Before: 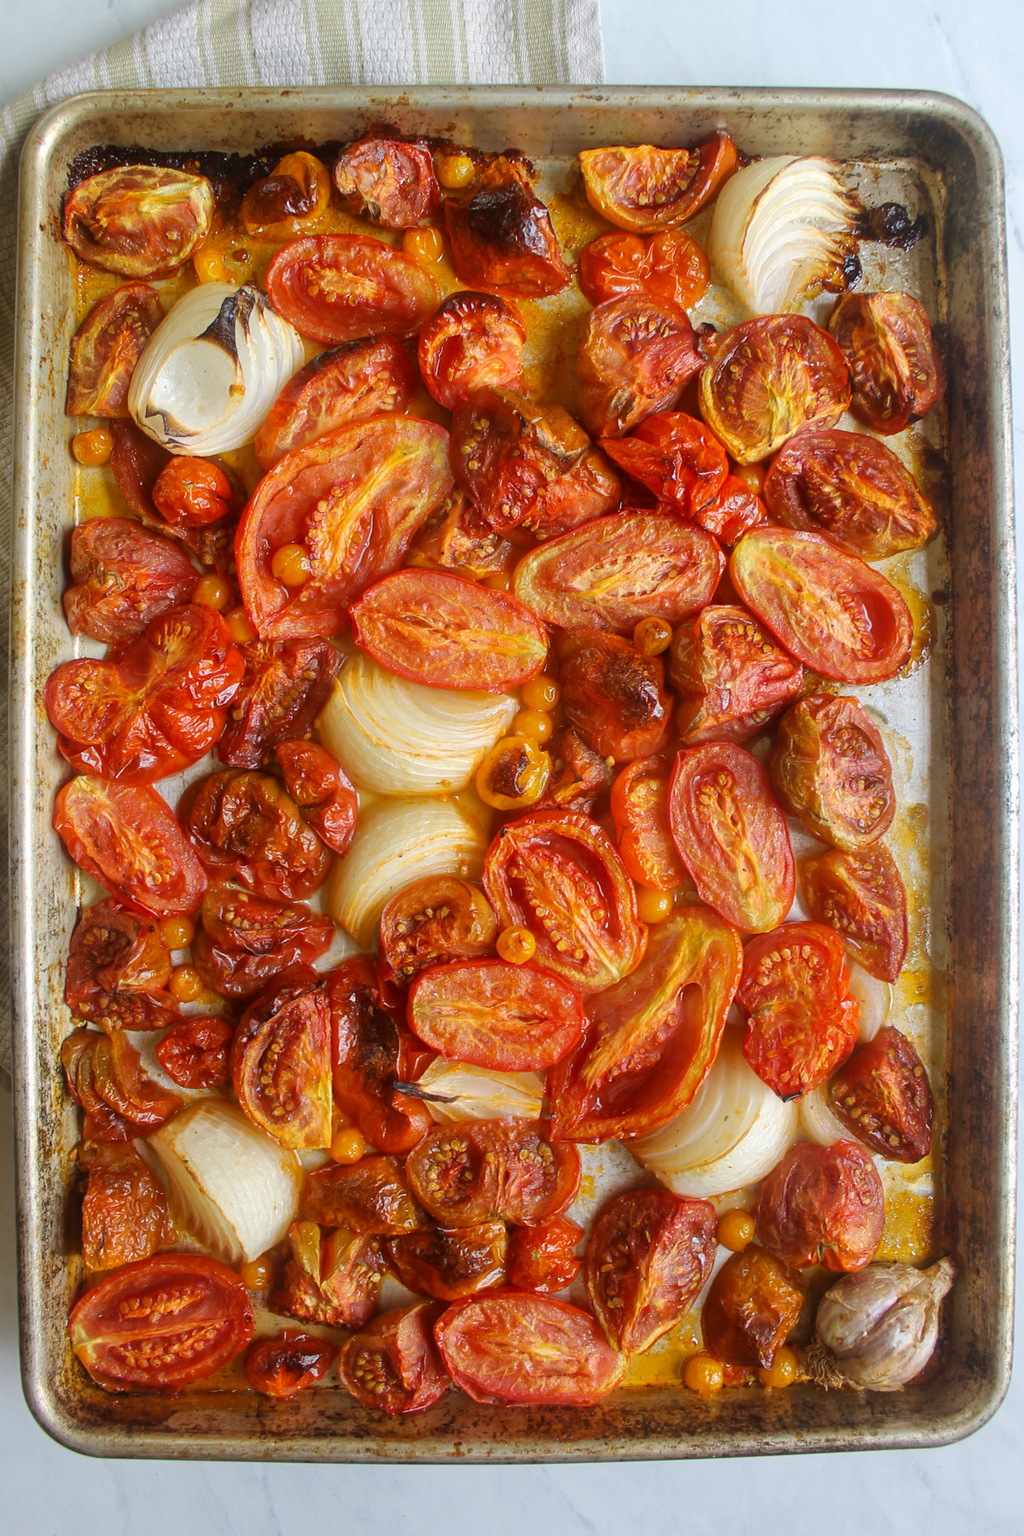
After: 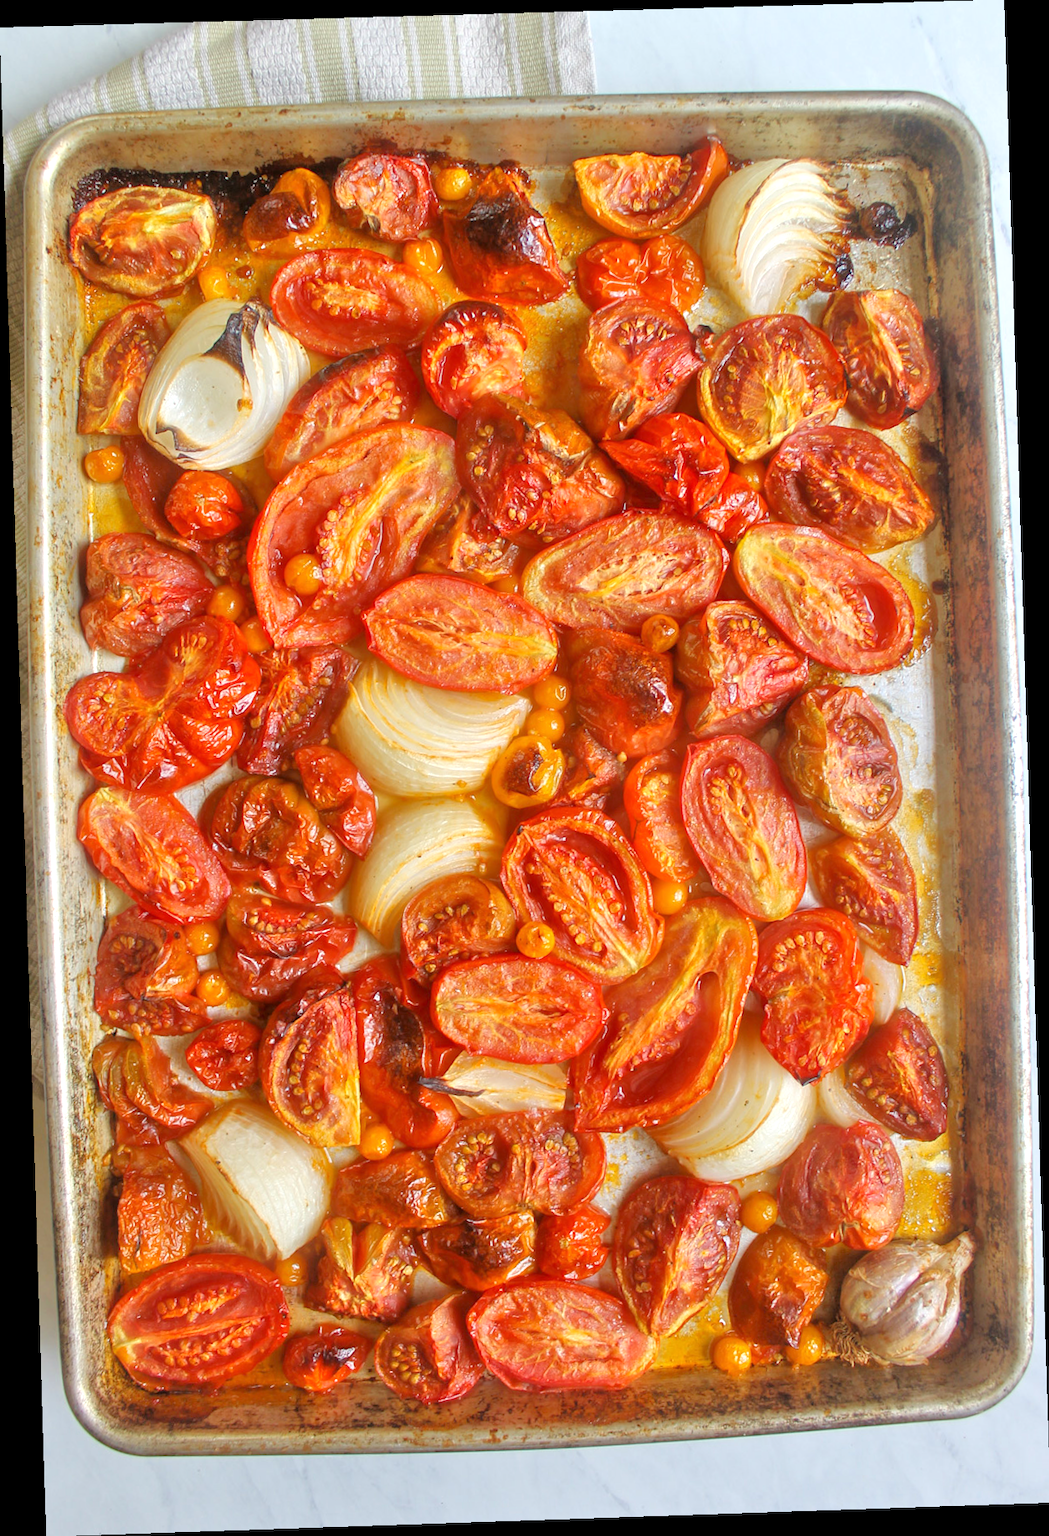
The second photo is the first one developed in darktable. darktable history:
rotate and perspective: rotation -1.77°, lens shift (horizontal) 0.004, automatic cropping off
exposure: exposure 0.128 EV, compensate highlight preservation false
tone equalizer: -7 EV 0.15 EV, -6 EV 0.6 EV, -5 EV 1.15 EV, -4 EV 1.33 EV, -3 EV 1.15 EV, -2 EV 0.6 EV, -1 EV 0.15 EV, mask exposure compensation -0.5 EV
